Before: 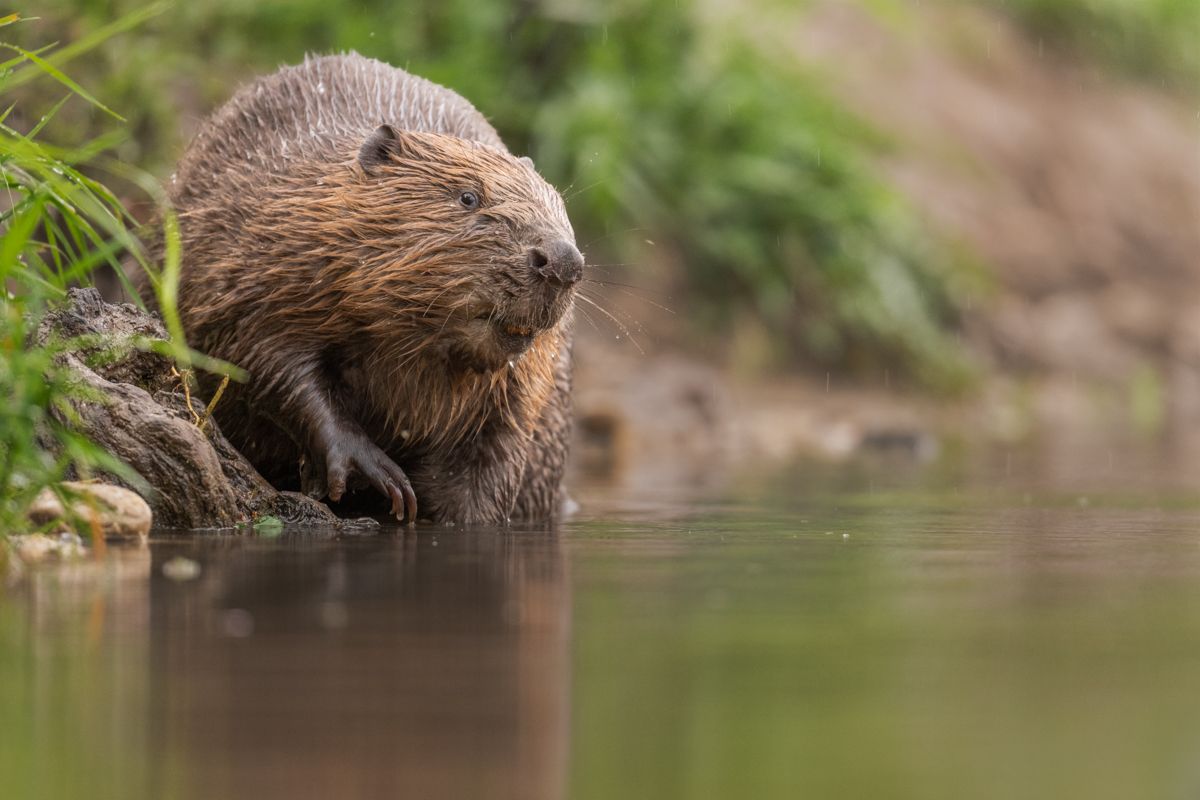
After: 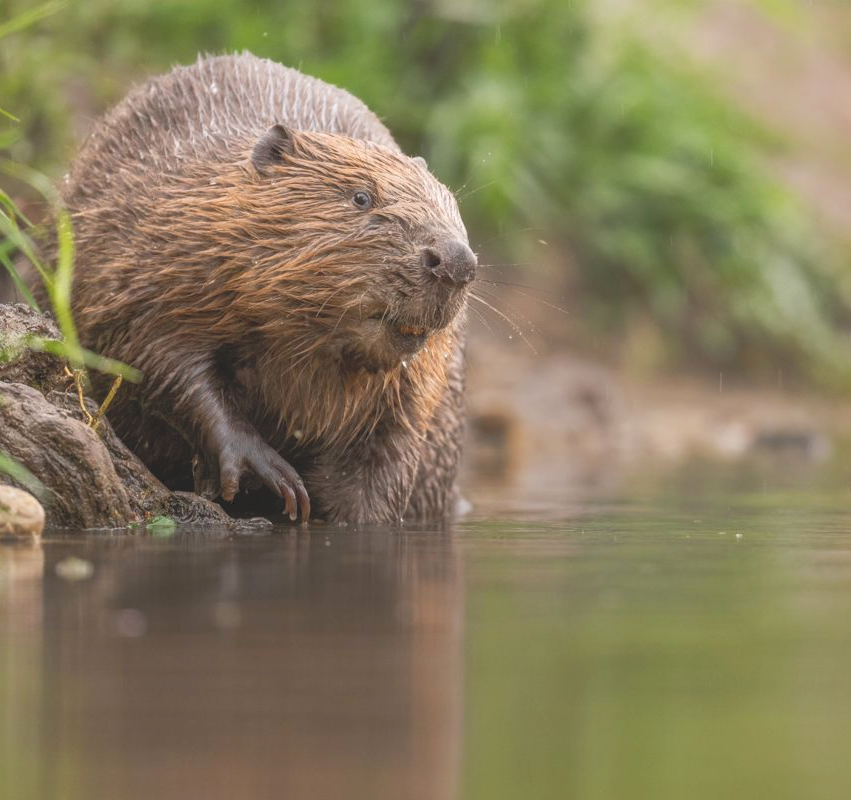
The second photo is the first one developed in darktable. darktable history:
crop and rotate: left 8.982%, right 20.073%
tone curve: curves: ch0 [(0, 0) (0.003, 0.144) (0.011, 0.149) (0.025, 0.159) (0.044, 0.183) (0.069, 0.207) (0.1, 0.236) (0.136, 0.269) (0.177, 0.303) (0.224, 0.339) (0.277, 0.38) (0.335, 0.428) (0.399, 0.478) (0.468, 0.539) (0.543, 0.604) (0.623, 0.679) (0.709, 0.755) (0.801, 0.836) (0.898, 0.918) (1, 1)], color space Lab, independent channels, preserve colors none
